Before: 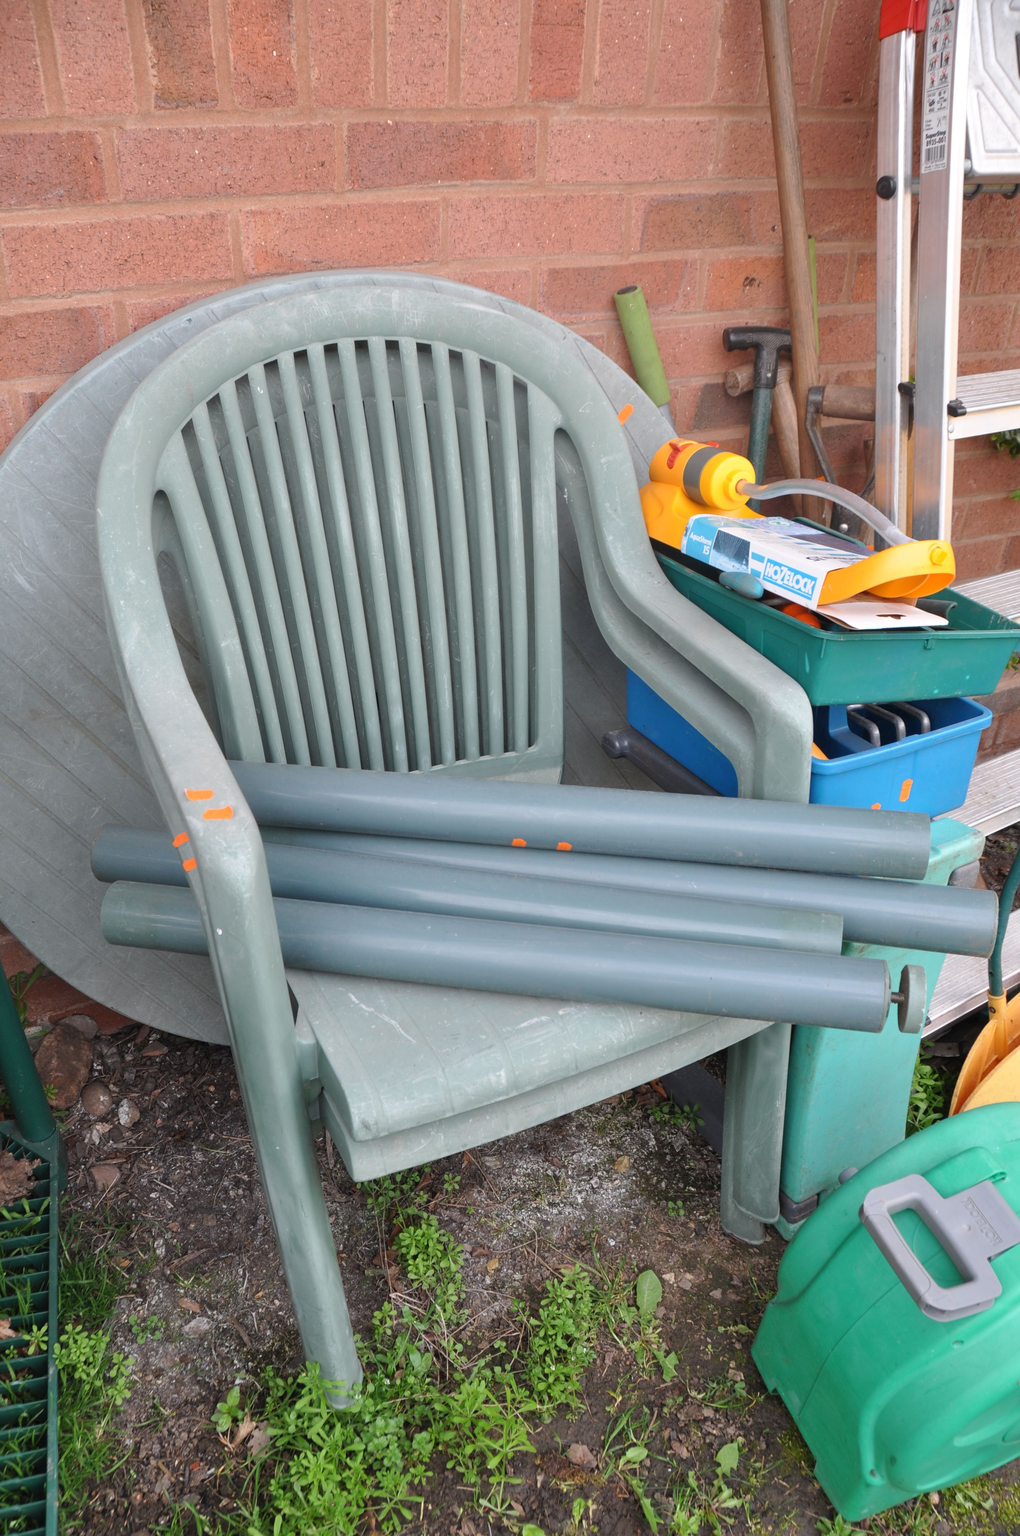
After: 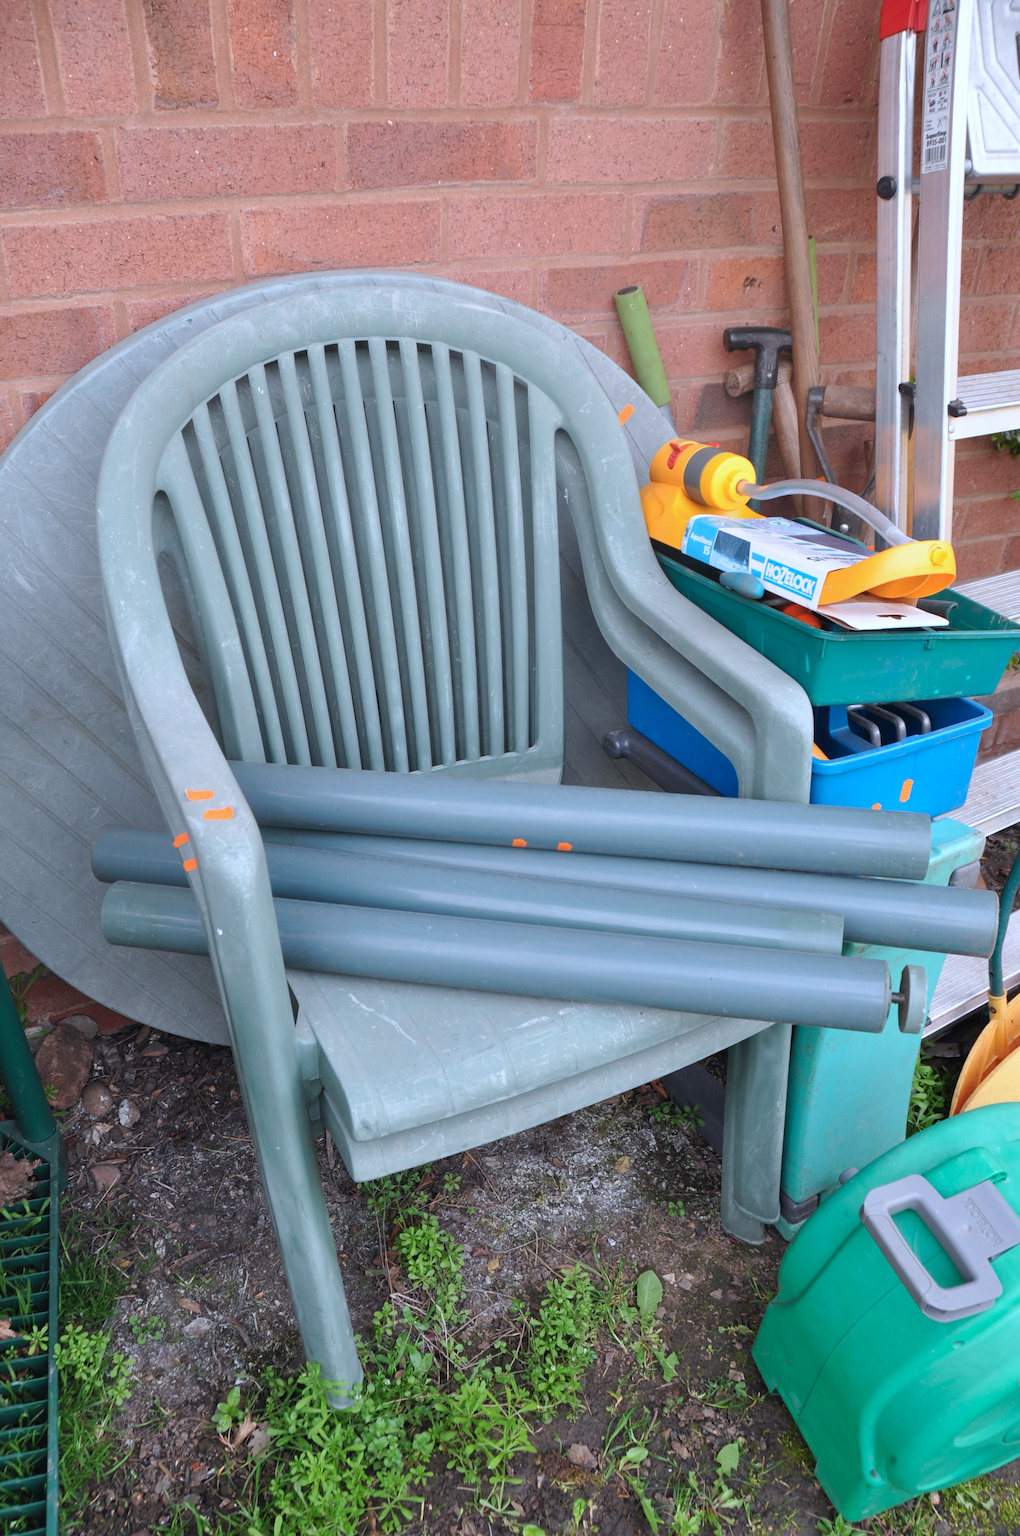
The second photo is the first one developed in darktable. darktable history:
tone curve: curves: ch0 [(0, 0) (0.003, 0.003) (0.011, 0.011) (0.025, 0.025) (0.044, 0.044) (0.069, 0.069) (0.1, 0.099) (0.136, 0.135) (0.177, 0.176) (0.224, 0.223) (0.277, 0.275) (0.335, 0.333) (0.399, 0.396) (0.468, 0.465) (0.543, 0.545) (0.623, 0.625) (0.709, 0.71) (0.801, 0.801) (0.898, 0.898) (1, 1)], preserve colors none
color calibration: output R [1.003, 0.027, -0.041, 0], output G [-0.018, 1.043, -0.038, 0], output B [0.071, -0.086, 1.017, 0], x 0.37, y 0.382, temperature 4317.82 K
